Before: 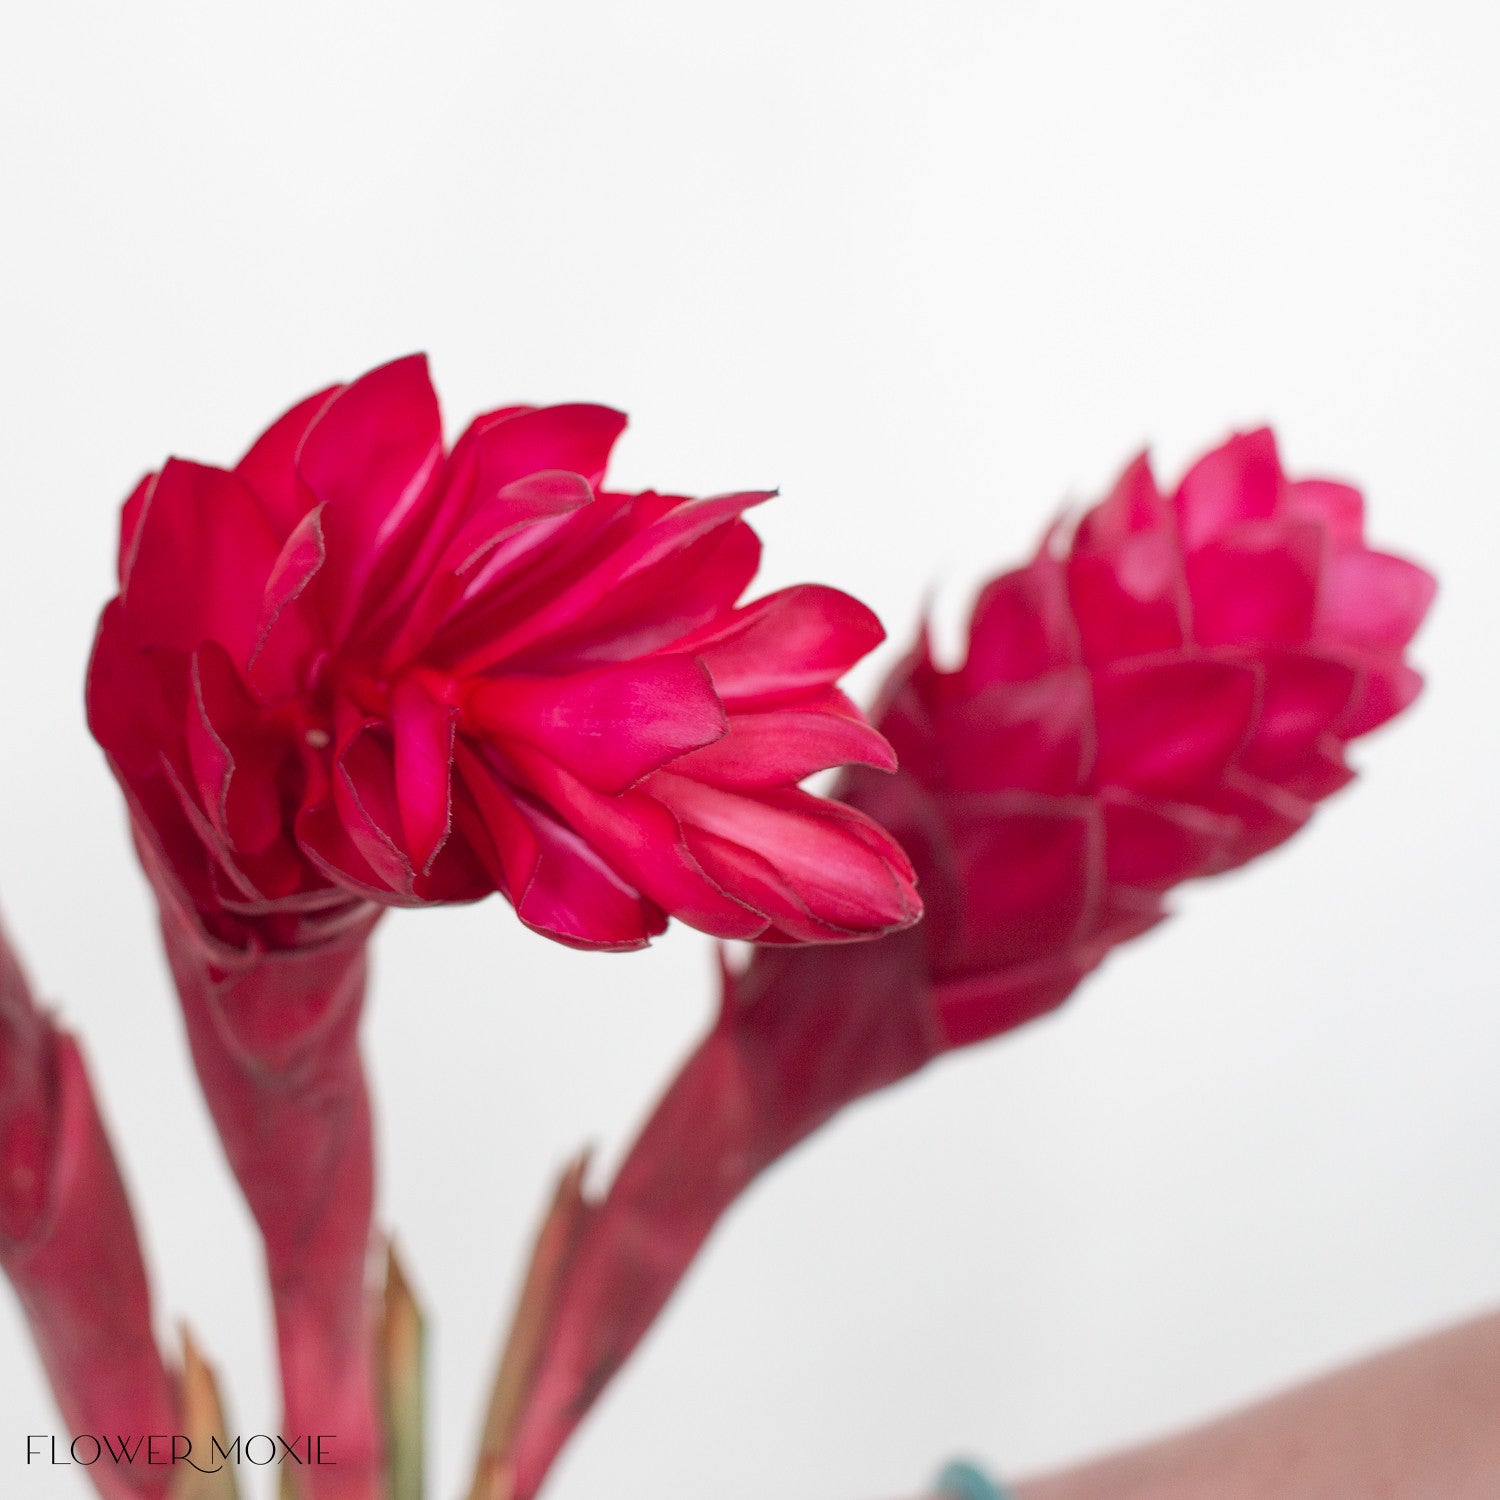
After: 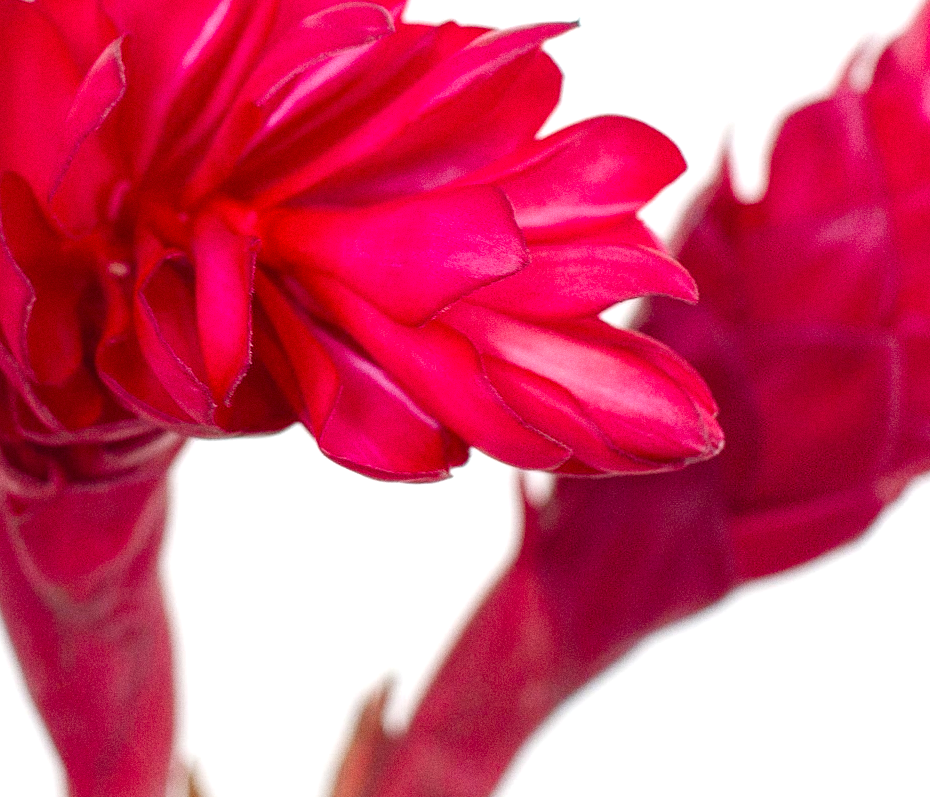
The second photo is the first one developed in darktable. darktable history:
crop: left 13.312%, top 31.28%, right 24.627%, bottom 15.582%
color balance rgb: perceptual saturation grading › global saturation 25%, perceptual saturation grading › highlights -50%, perceptual saturation grading › shadows 30%, perceptual brilliance grading › global brilliance 12%, global vibrance 20%
grain: on, module defaults
